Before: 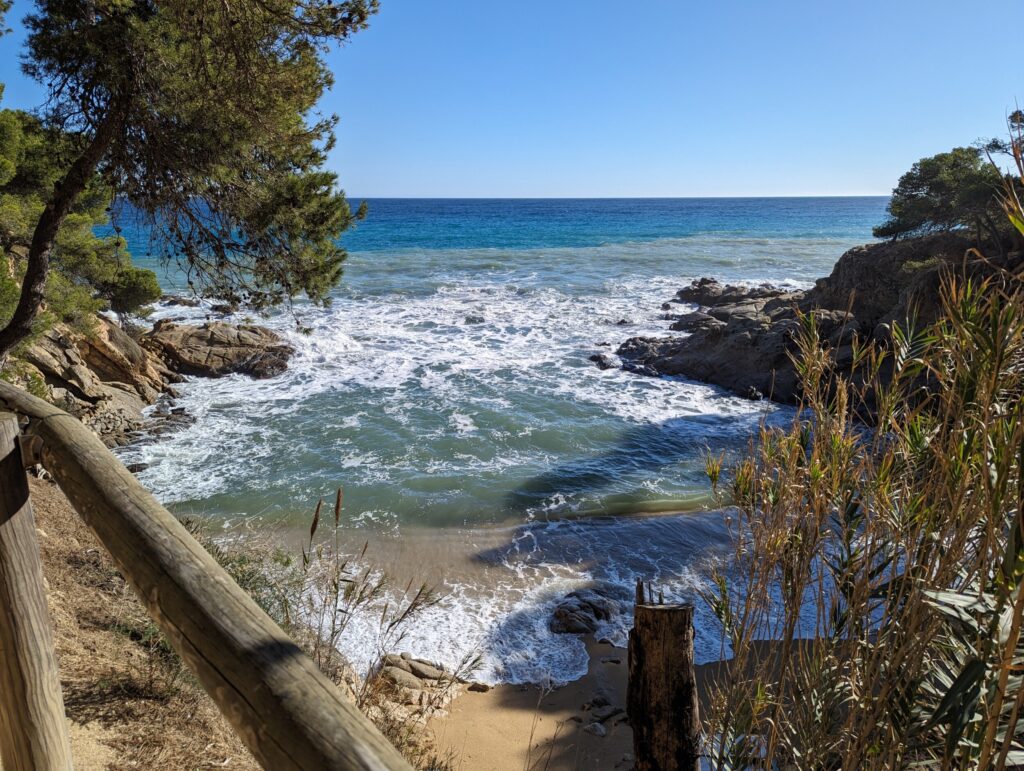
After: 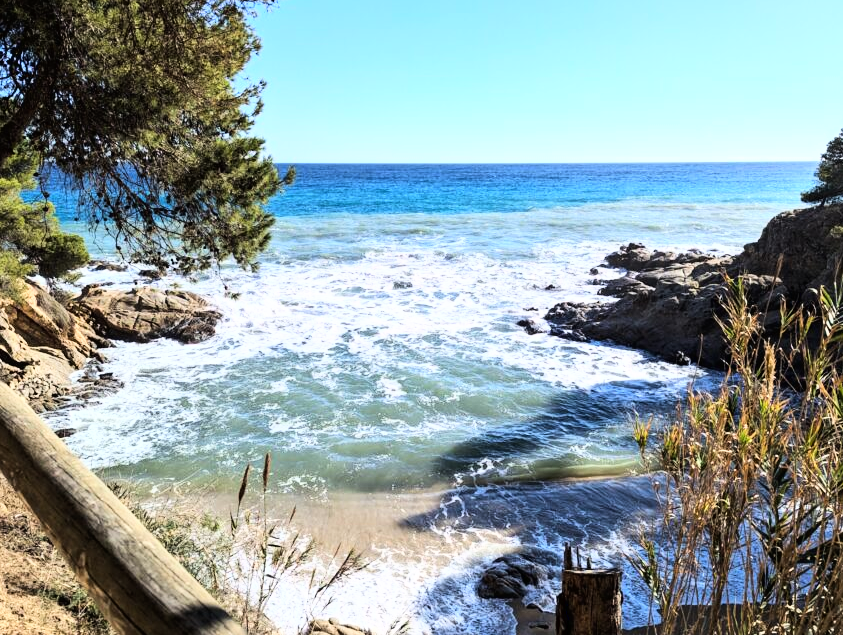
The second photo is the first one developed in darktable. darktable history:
crop and rotate: left 7.127%, top 4.606%, right 10.524%, bottom 13.009%
base curve: curves: ch0 [(0, 0) (0.007, 0.004) (0.027, 0.03) (0.046, 0.07) (0.207, 0.54) (0.442, 0.872) (0.673, 0.972) (1, 1)]
